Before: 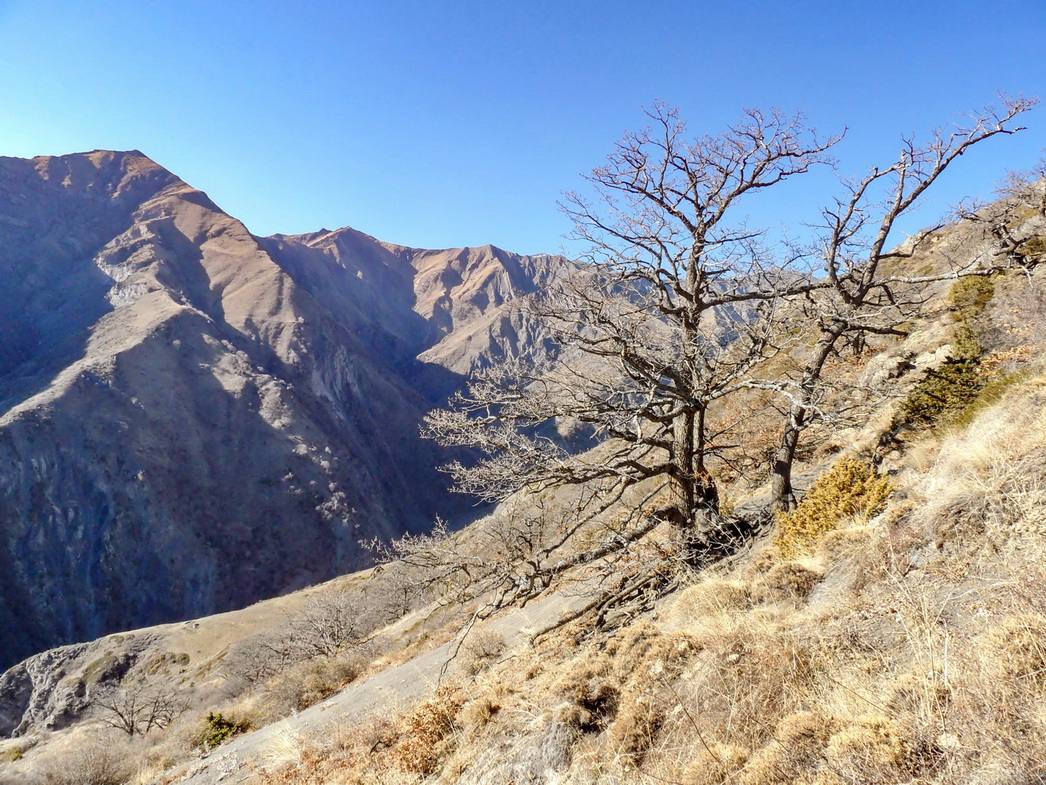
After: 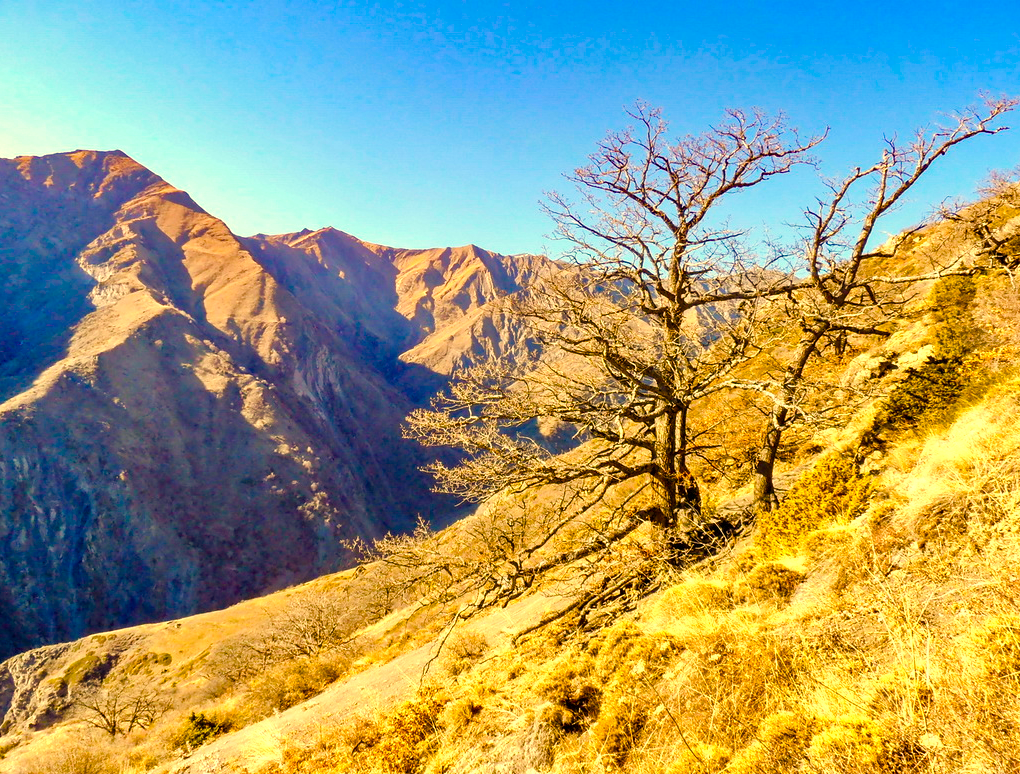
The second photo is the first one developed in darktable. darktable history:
crop and rotate: left 1.774%, right 0.633%, bottom 1.28%
shadows and highlights: shadows 37.27, highlights -28.18, soften with gaussian
white balance: red 1.123, blue 0.83
color balance rgb: linear chroma grading › shadows 10%, linear chroma grading › highlights 10%, linear chroma grading › global chroma 15%, linear chroma grading › mid-tones 15%, perceptual saturation grading › global saturation 40%, perceptual saturation grading › highlights -25%, perceptual saturation grading › mid-tones 35%, perceptual saturation grading › shadows 35%, perceptual brilliance grading › global brilliance 11.29%, global vibrance 11.29%
